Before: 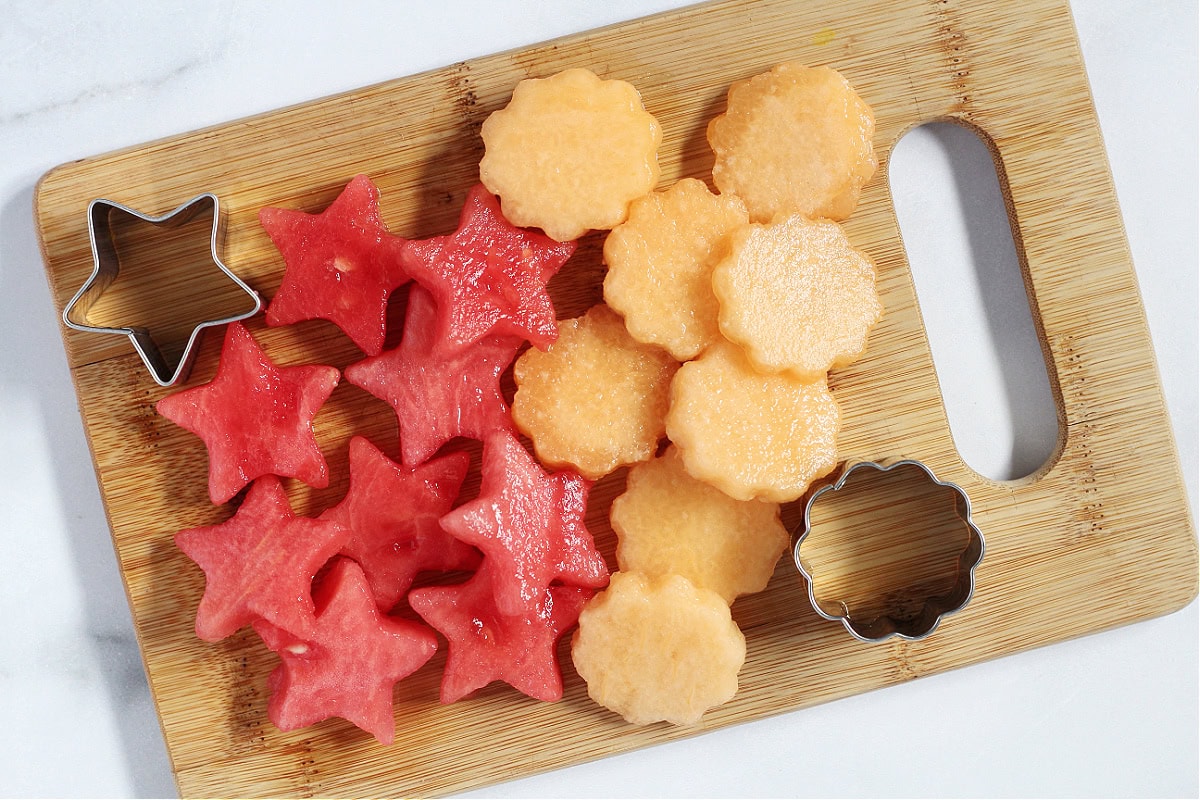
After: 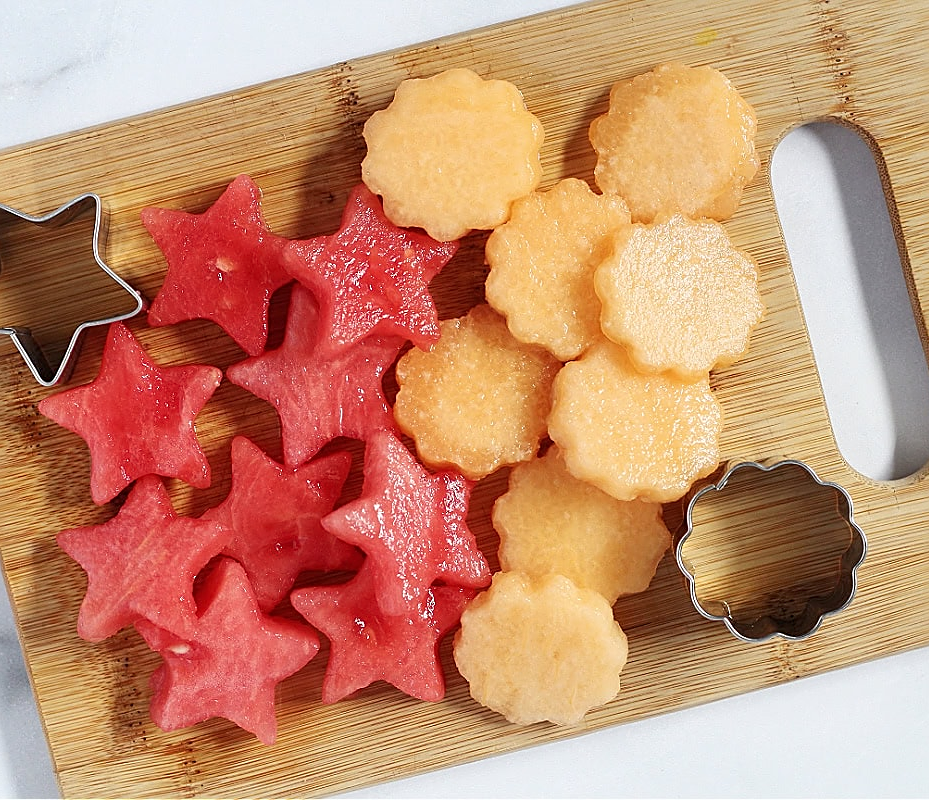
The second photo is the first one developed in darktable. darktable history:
sharpen: on, module defaults
crop: left 9.88%, right 12.664%
